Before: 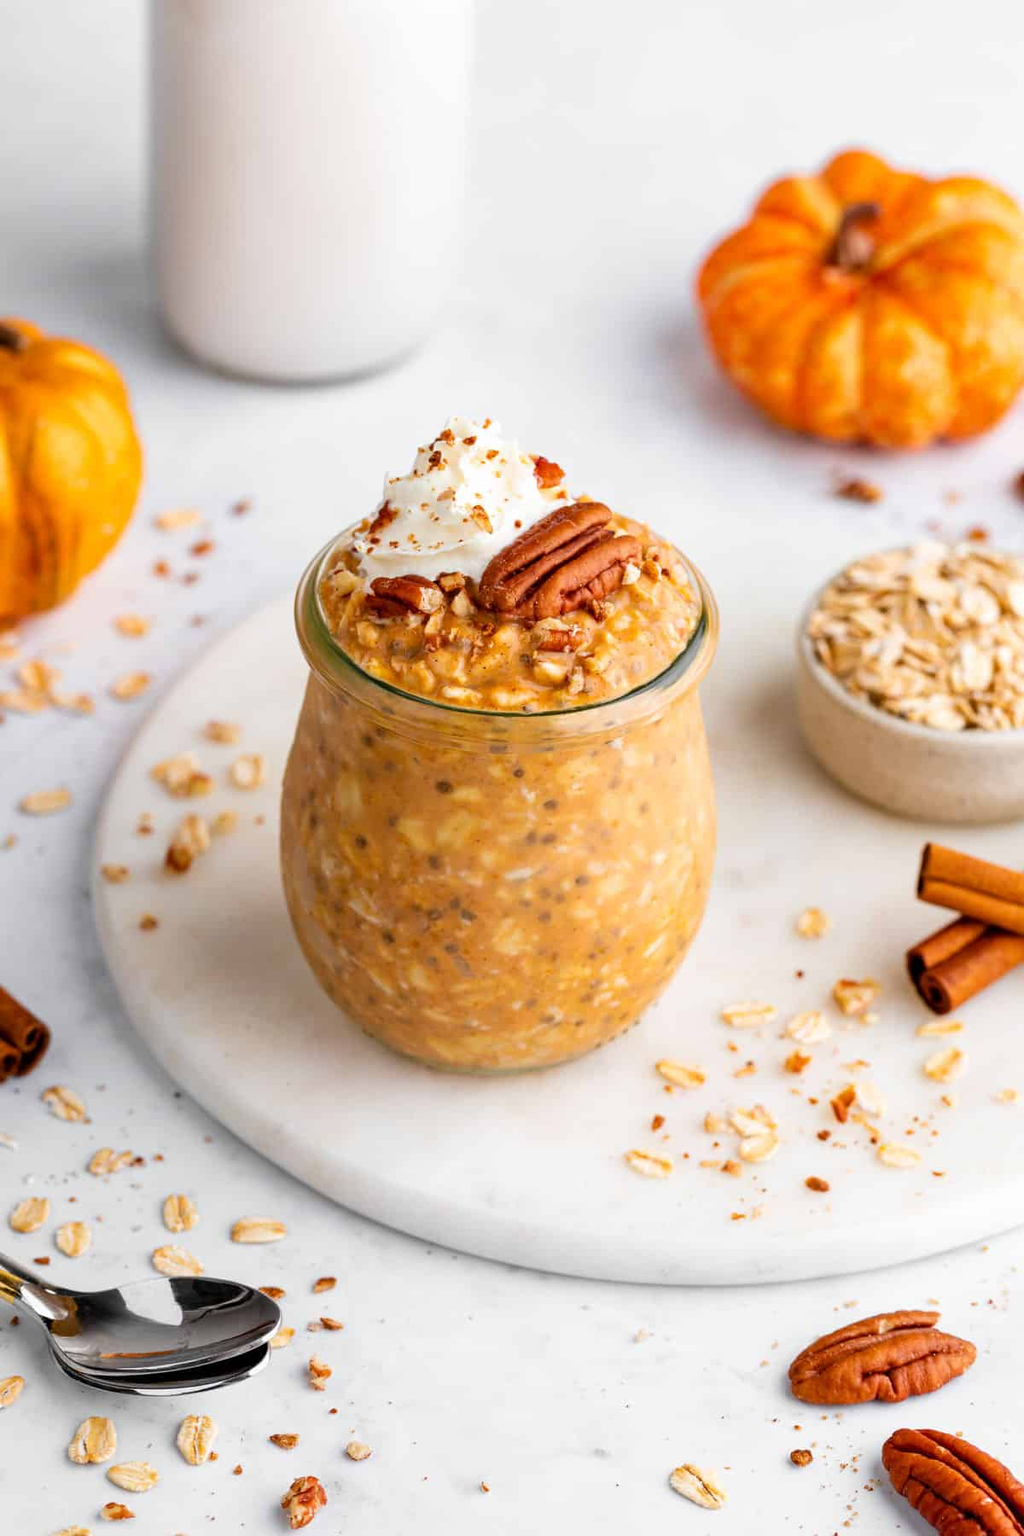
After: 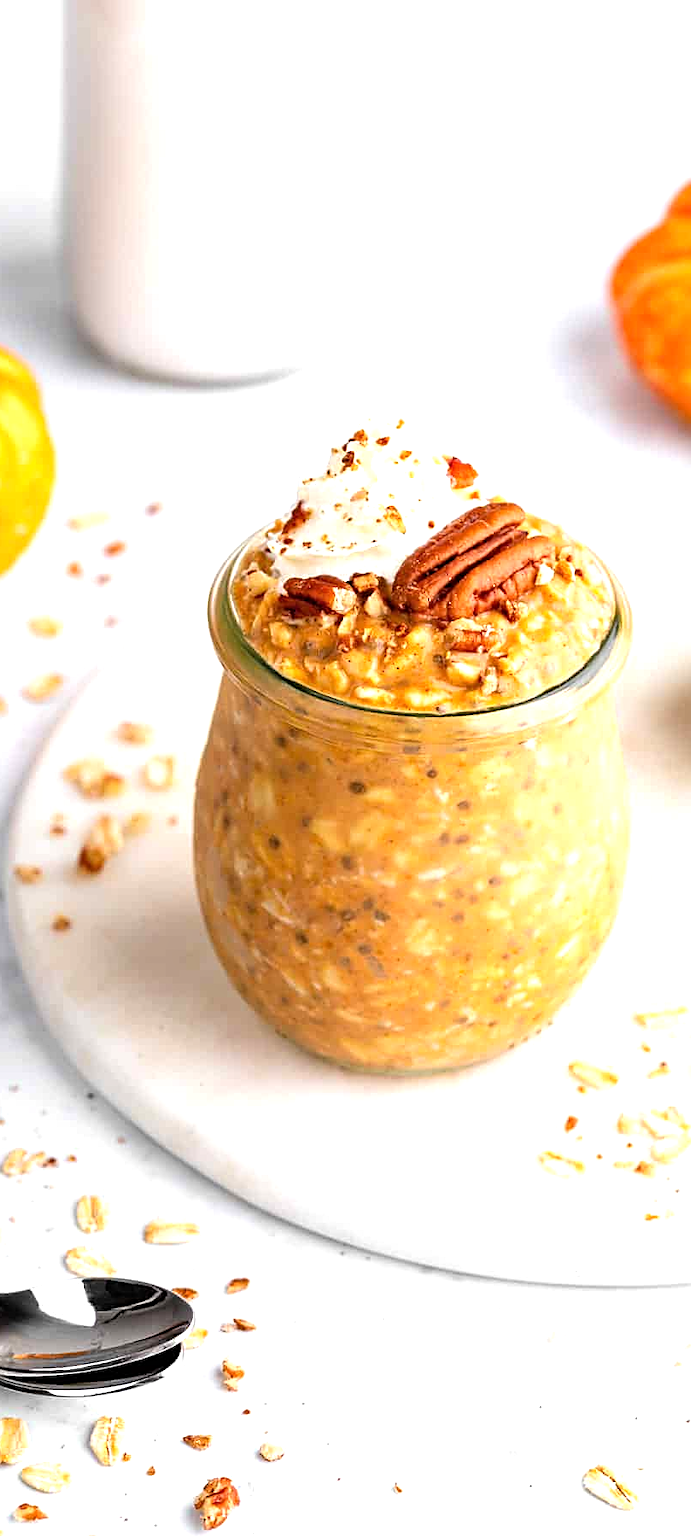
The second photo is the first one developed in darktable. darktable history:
tone equalizer: -8 EV -0.788 EV, -7 EV -0.701 EV, -6 EV -0.587 EV, -5 EV -0.41 EV, -3 EV 0.371 EV, -2 EV 0.6 EV, -1 EV 0.682 EV, +0 EV 0.729 EV
sharpen: on, module defaults
crop and rotate: left 8.533%, right 23.908%
